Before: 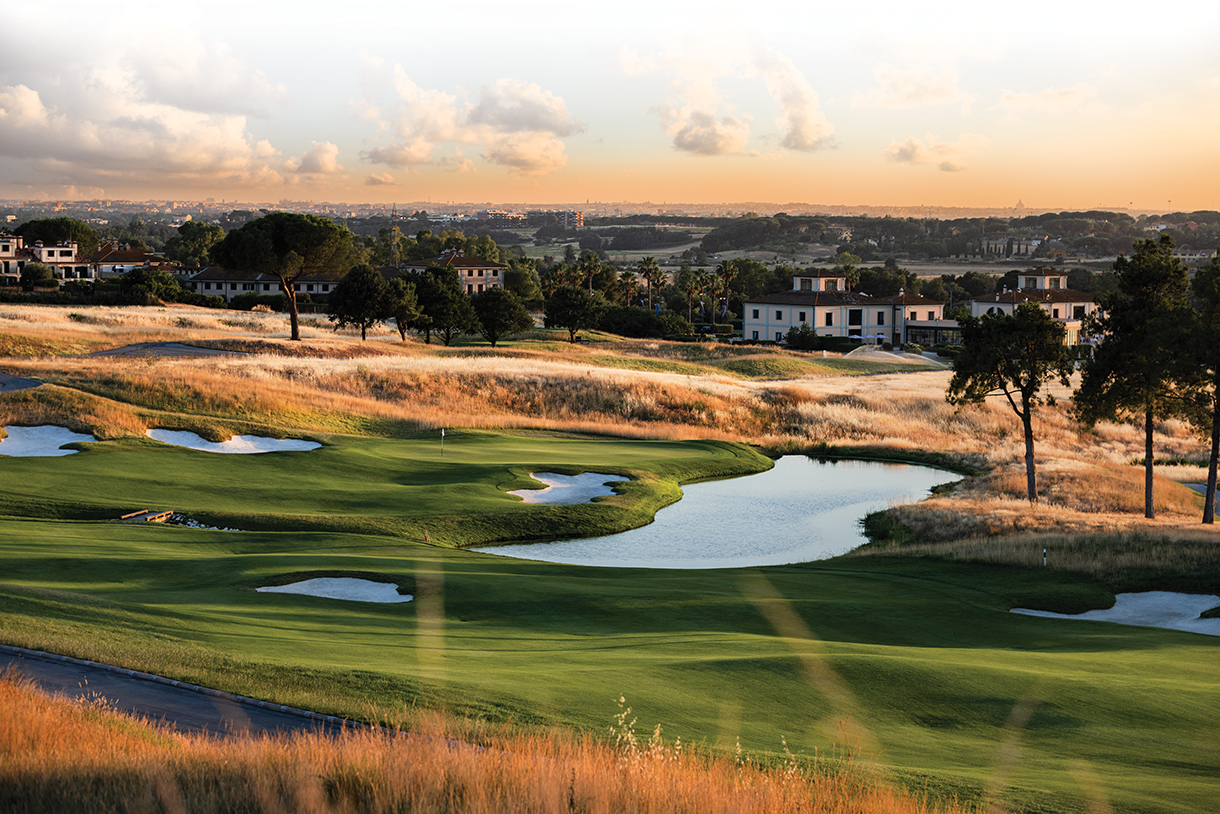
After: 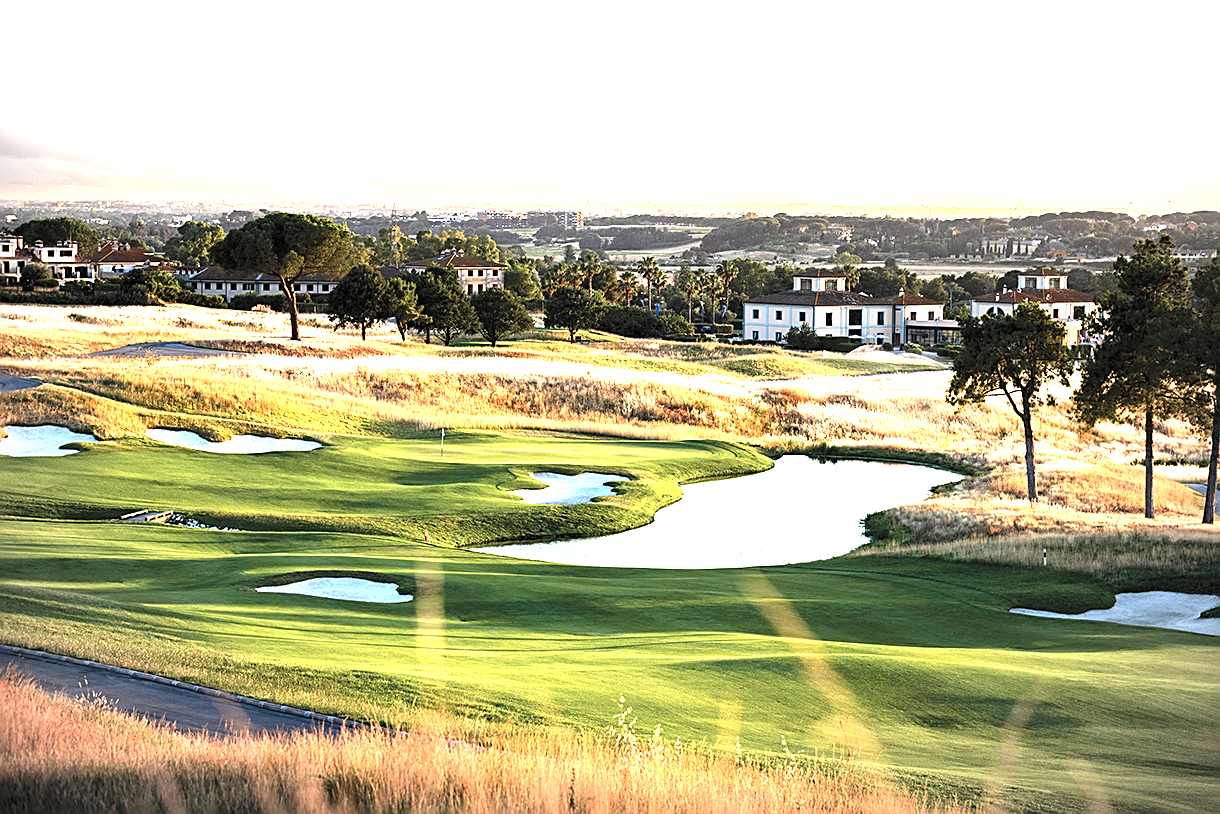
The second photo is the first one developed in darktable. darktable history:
sharpen: on, module defaults
exposure: black level correction 0.001, exposure 1.719 EV, compensate exposure bias true, compensate highlight preservation false
vignetting: automatic ratio true
